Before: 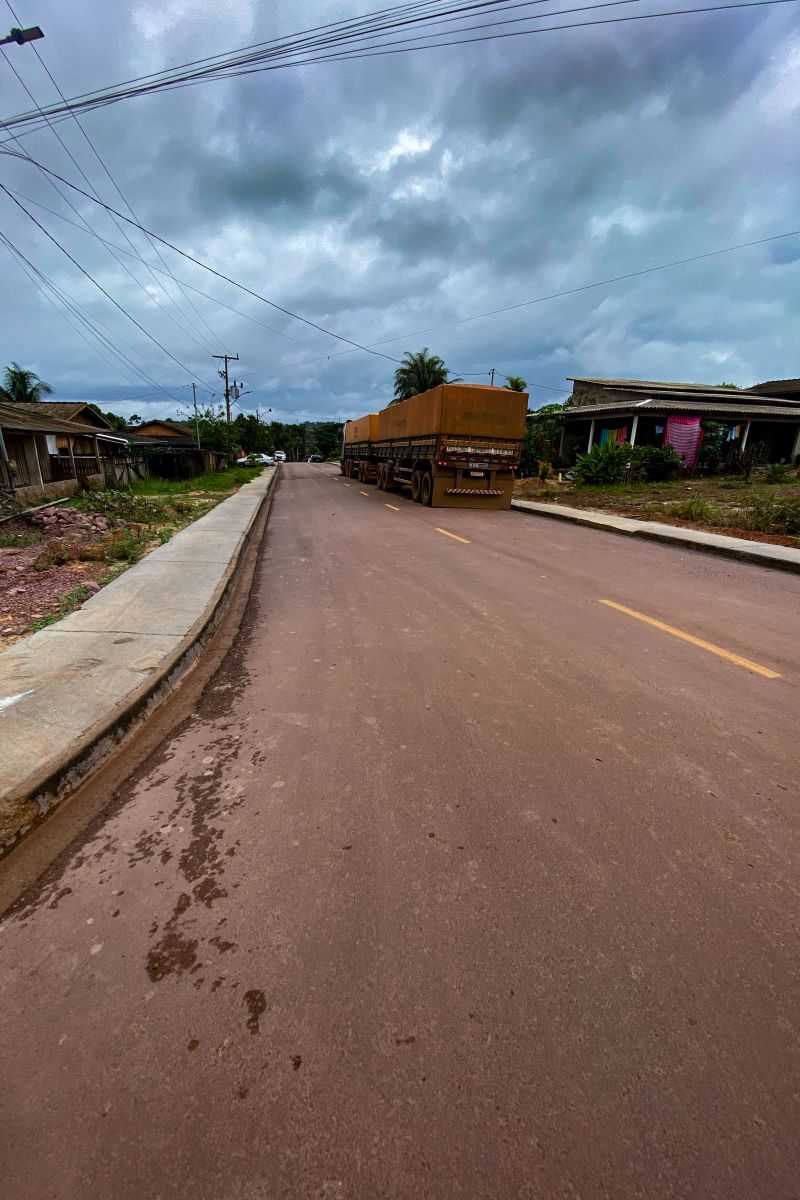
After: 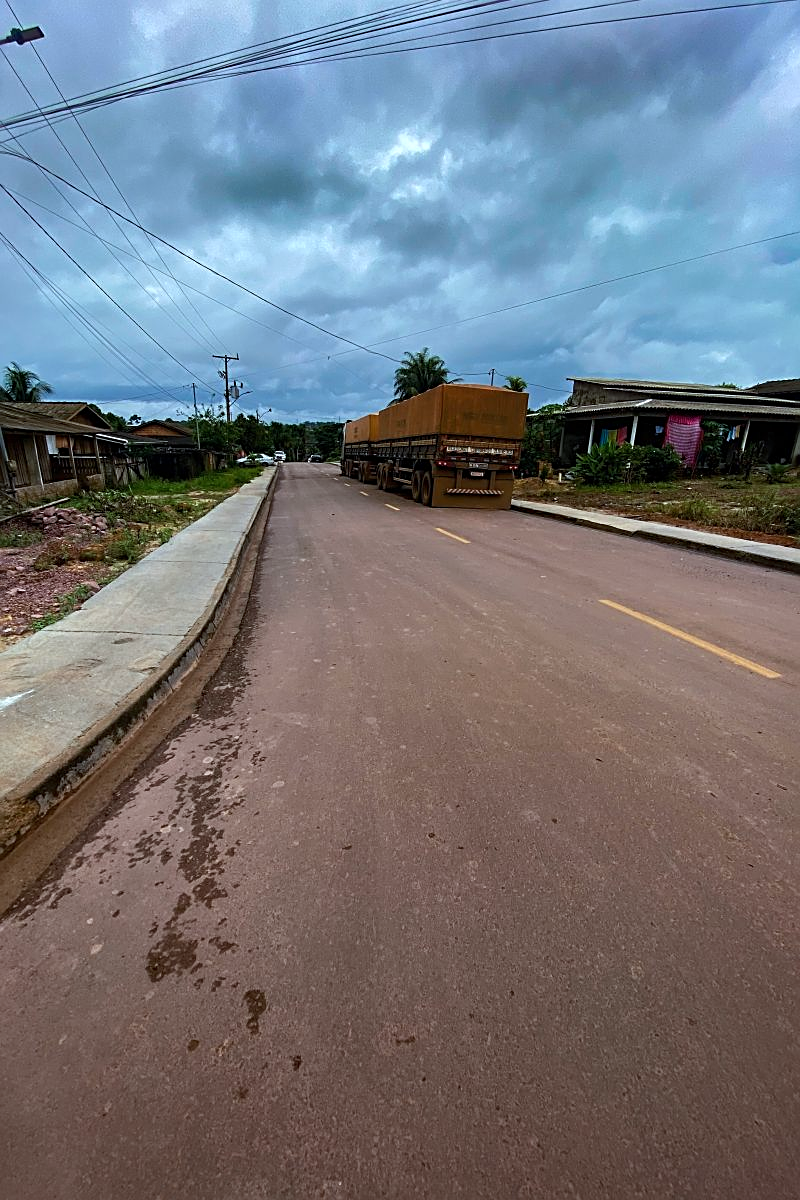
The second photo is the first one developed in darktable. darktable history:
sharpen: on, module defaults
color calibration: illuminant Planckian (black body), adaptation linear Bradford (ICC v4), x 0.364, y 0.367, temperature 4417.56 K, saturation algorithm version 1 (2020)
